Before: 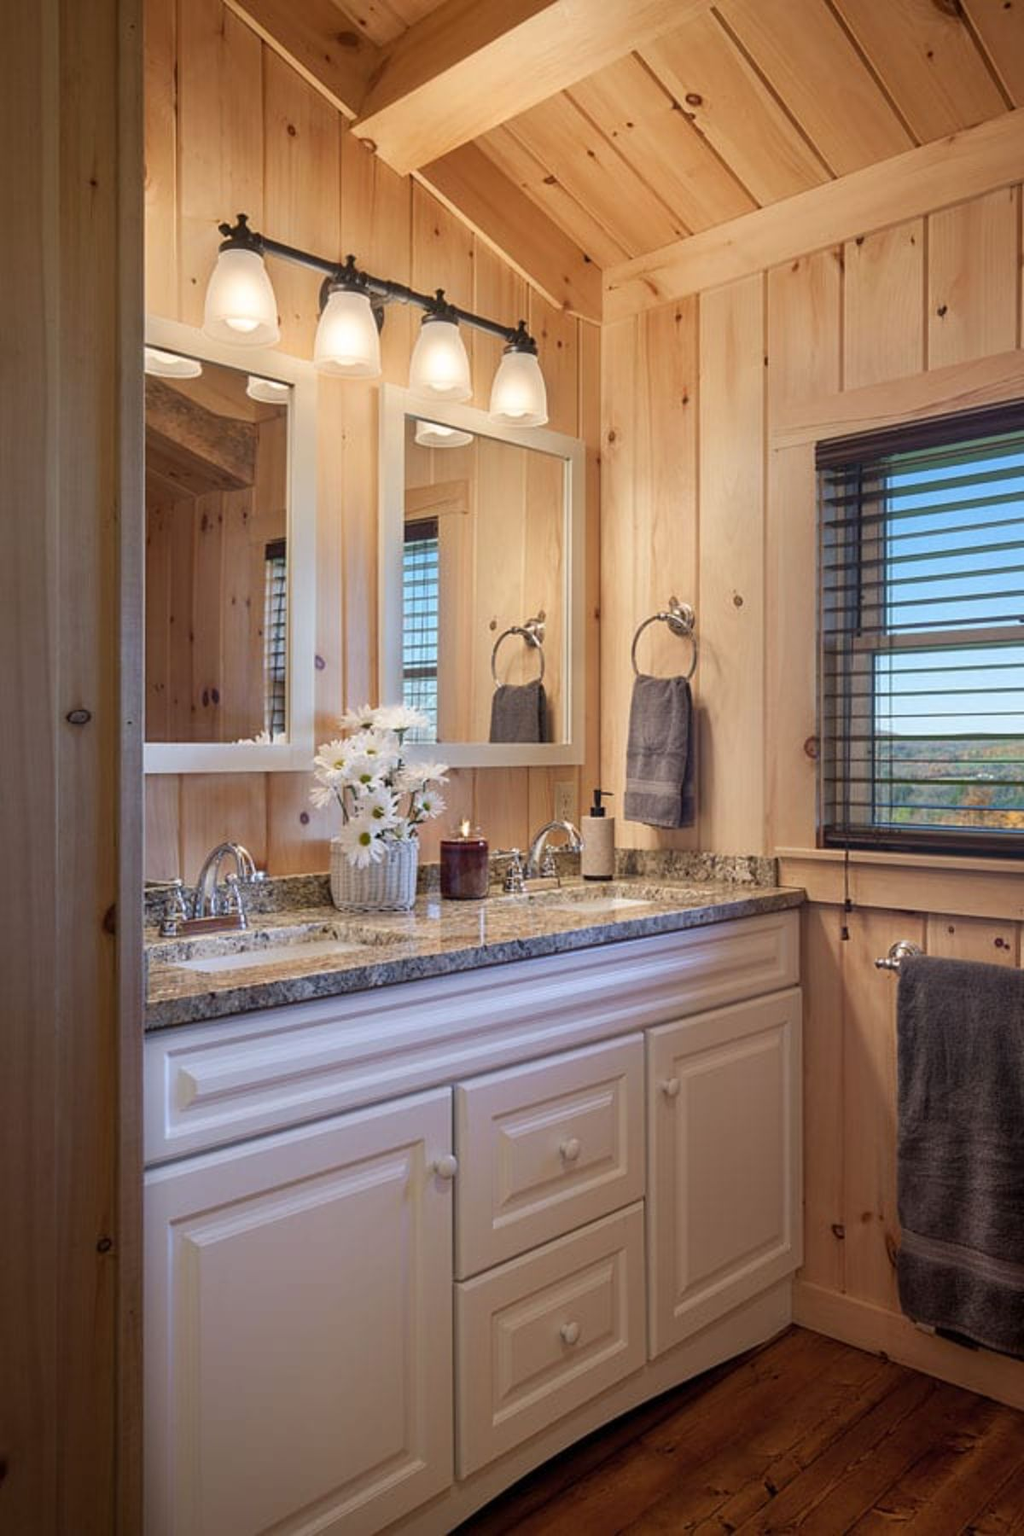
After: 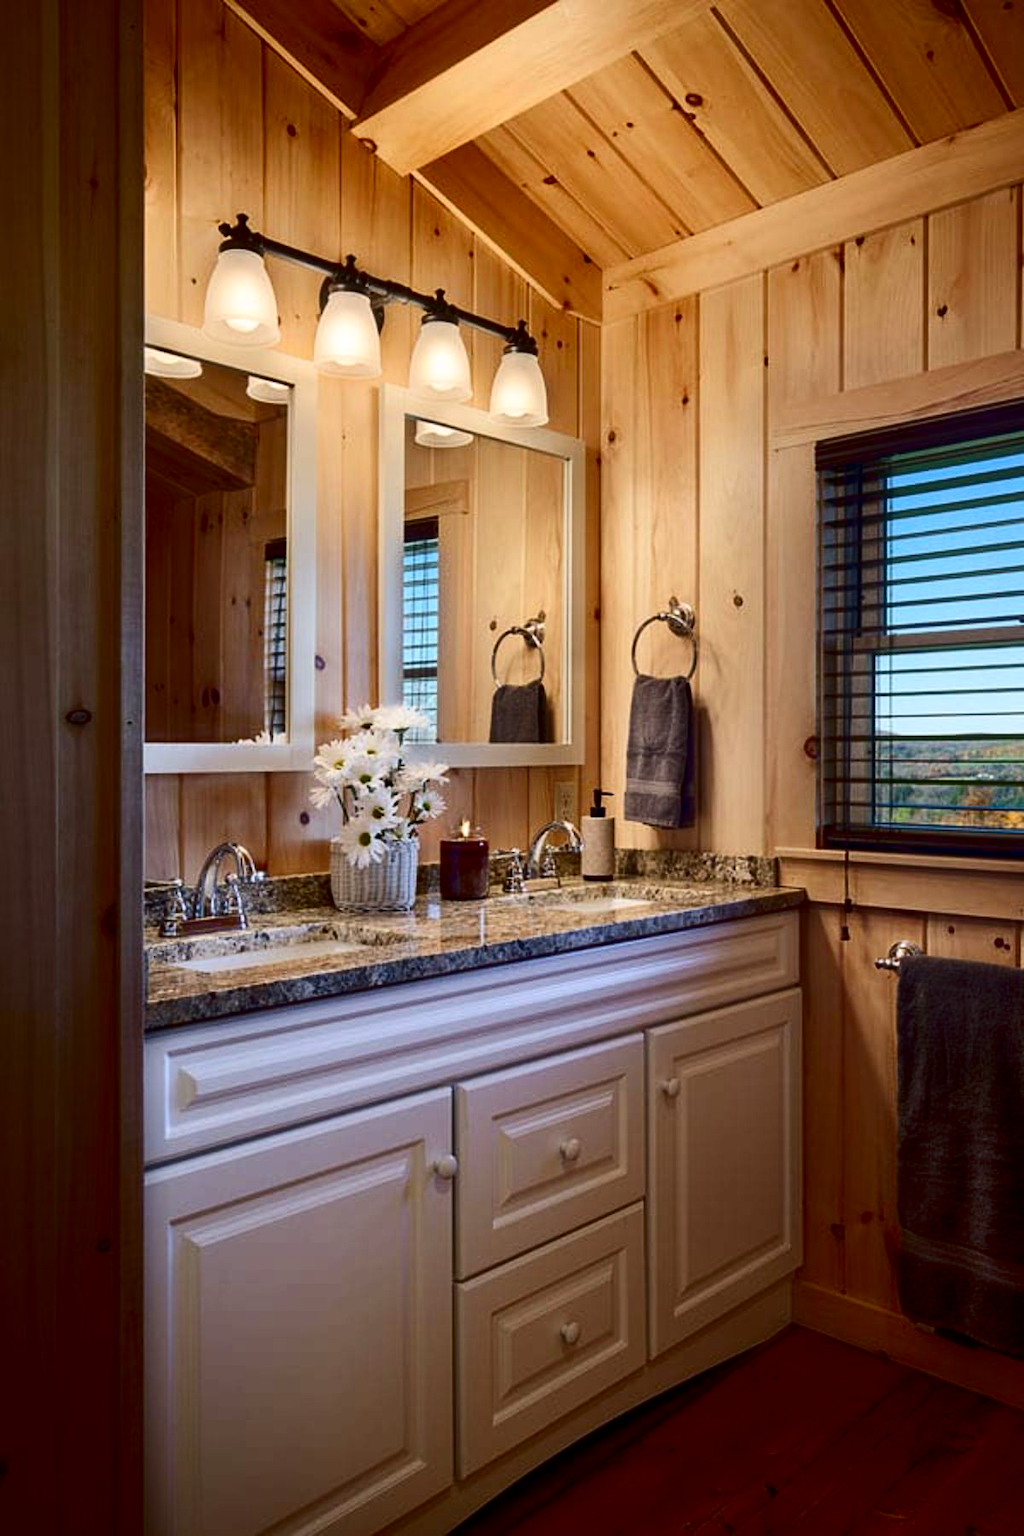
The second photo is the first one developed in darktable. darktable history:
exposure: black level correction 0.01, exposure 0.007 EV, compensate highlight preservation false
contrast brightness saturation: contrast 0.221, brightness -0.187, saturation 0.232
